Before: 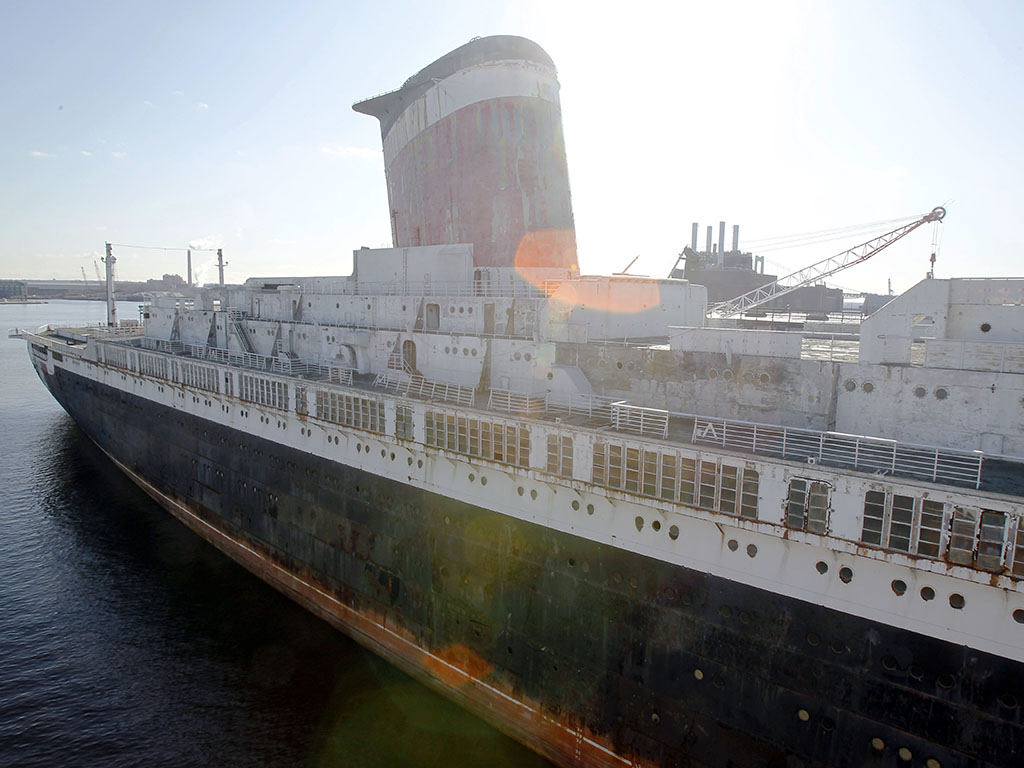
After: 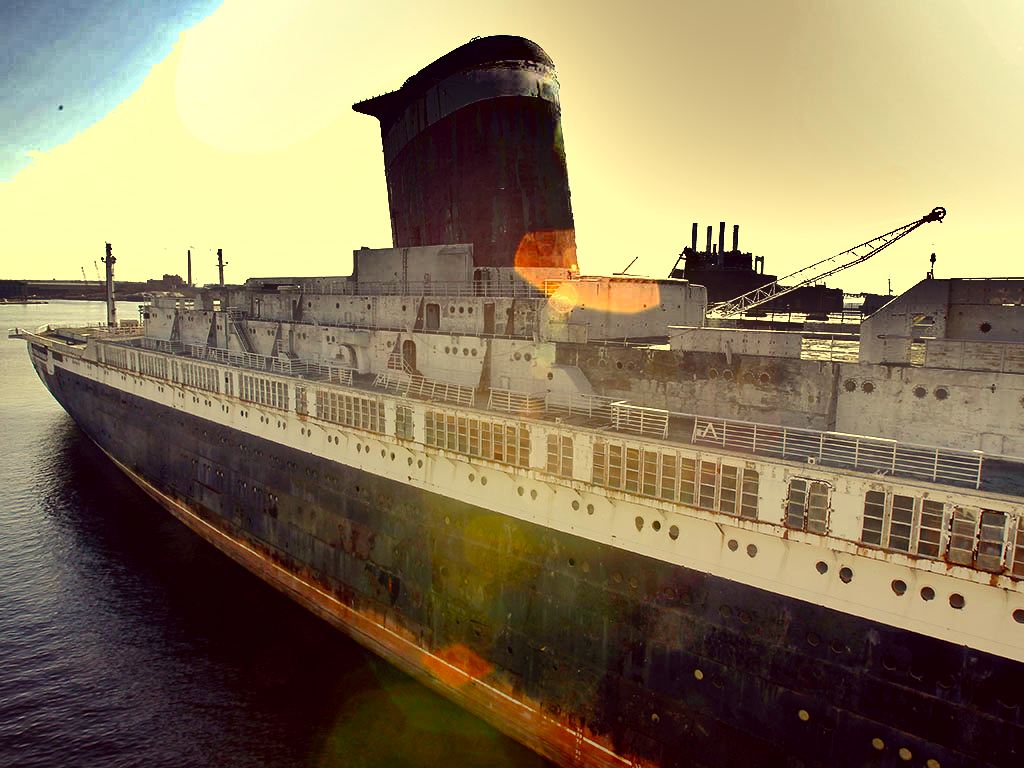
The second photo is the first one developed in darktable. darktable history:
exposure: exposure 0.299 EV, compensate exposure bias true, compensate highlight preservation false
shadows and highlights: shadows 18.79, highlights -85.04, soften with gaussian
color correction: highlights a* -0.524, highlights b* 39.87, shadows a* 9.71, shadows b* -0.947
